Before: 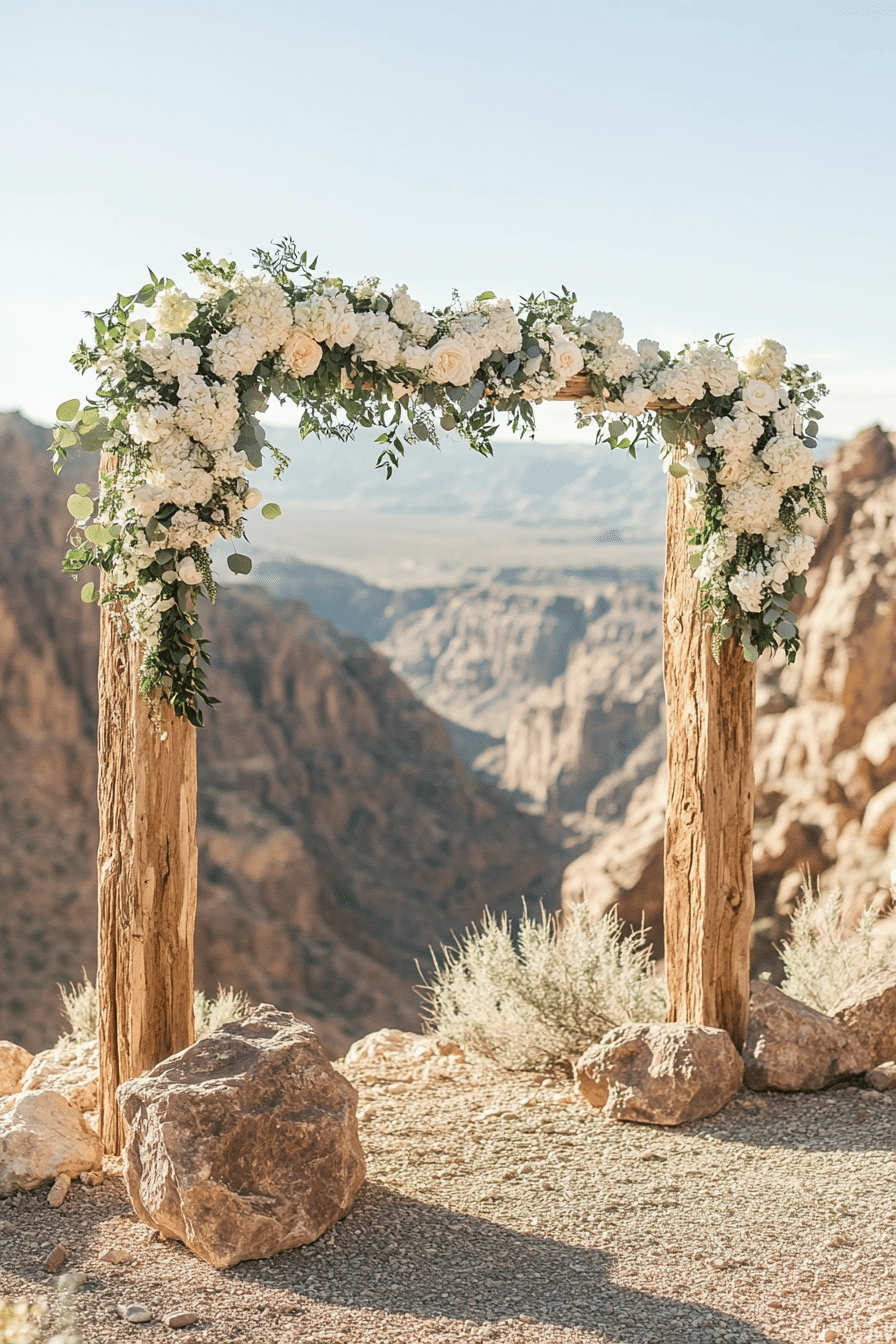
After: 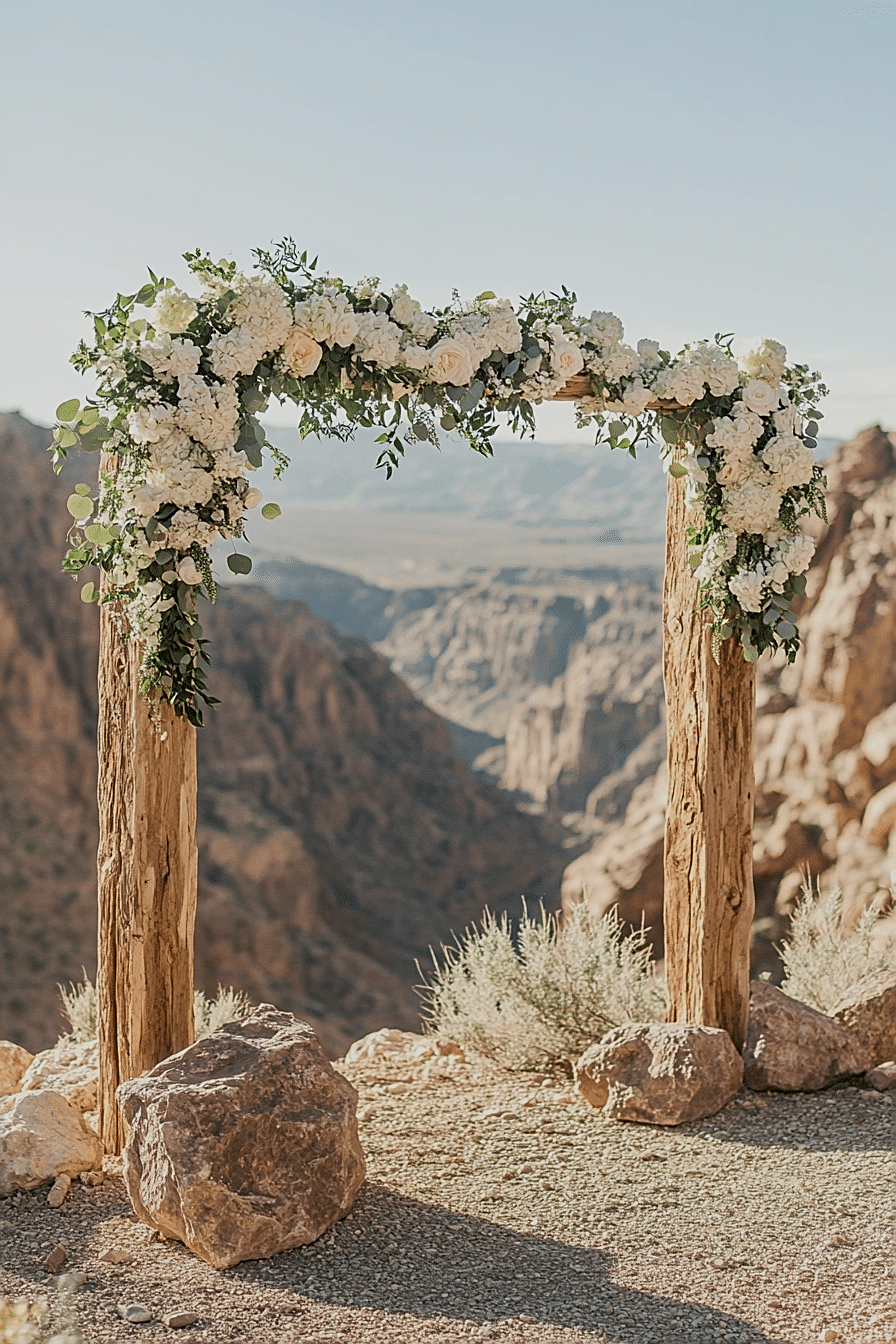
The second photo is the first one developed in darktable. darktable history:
exposure: exposure -0.492 EV, compensate highlight preservation false
sharpen: on, module defaults
